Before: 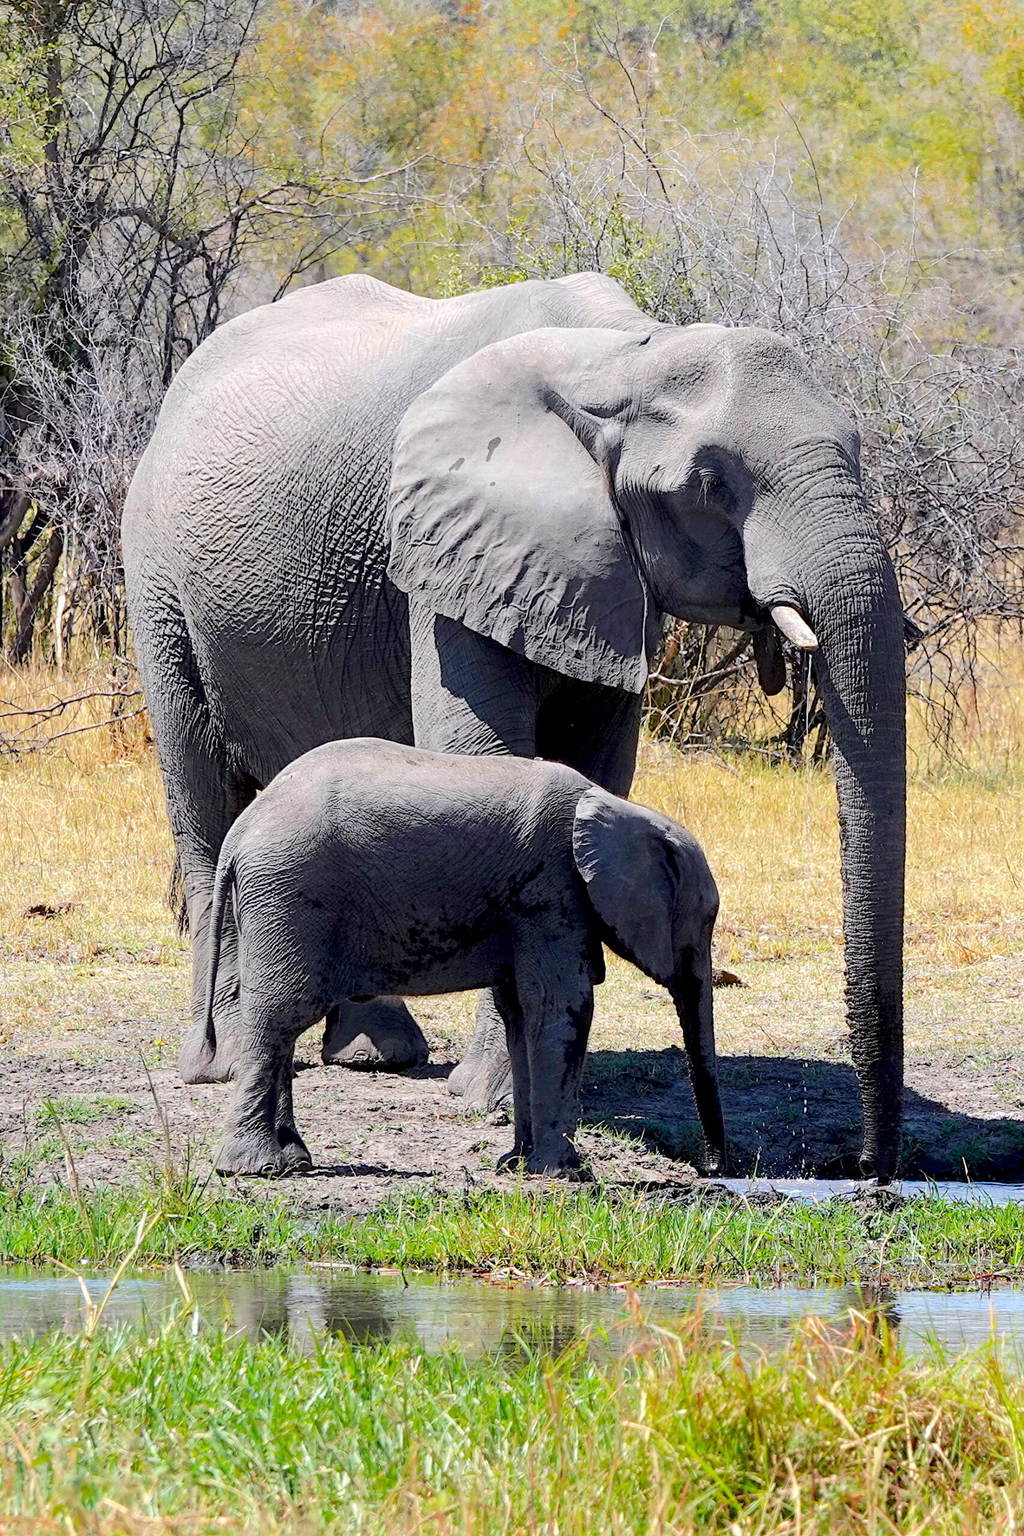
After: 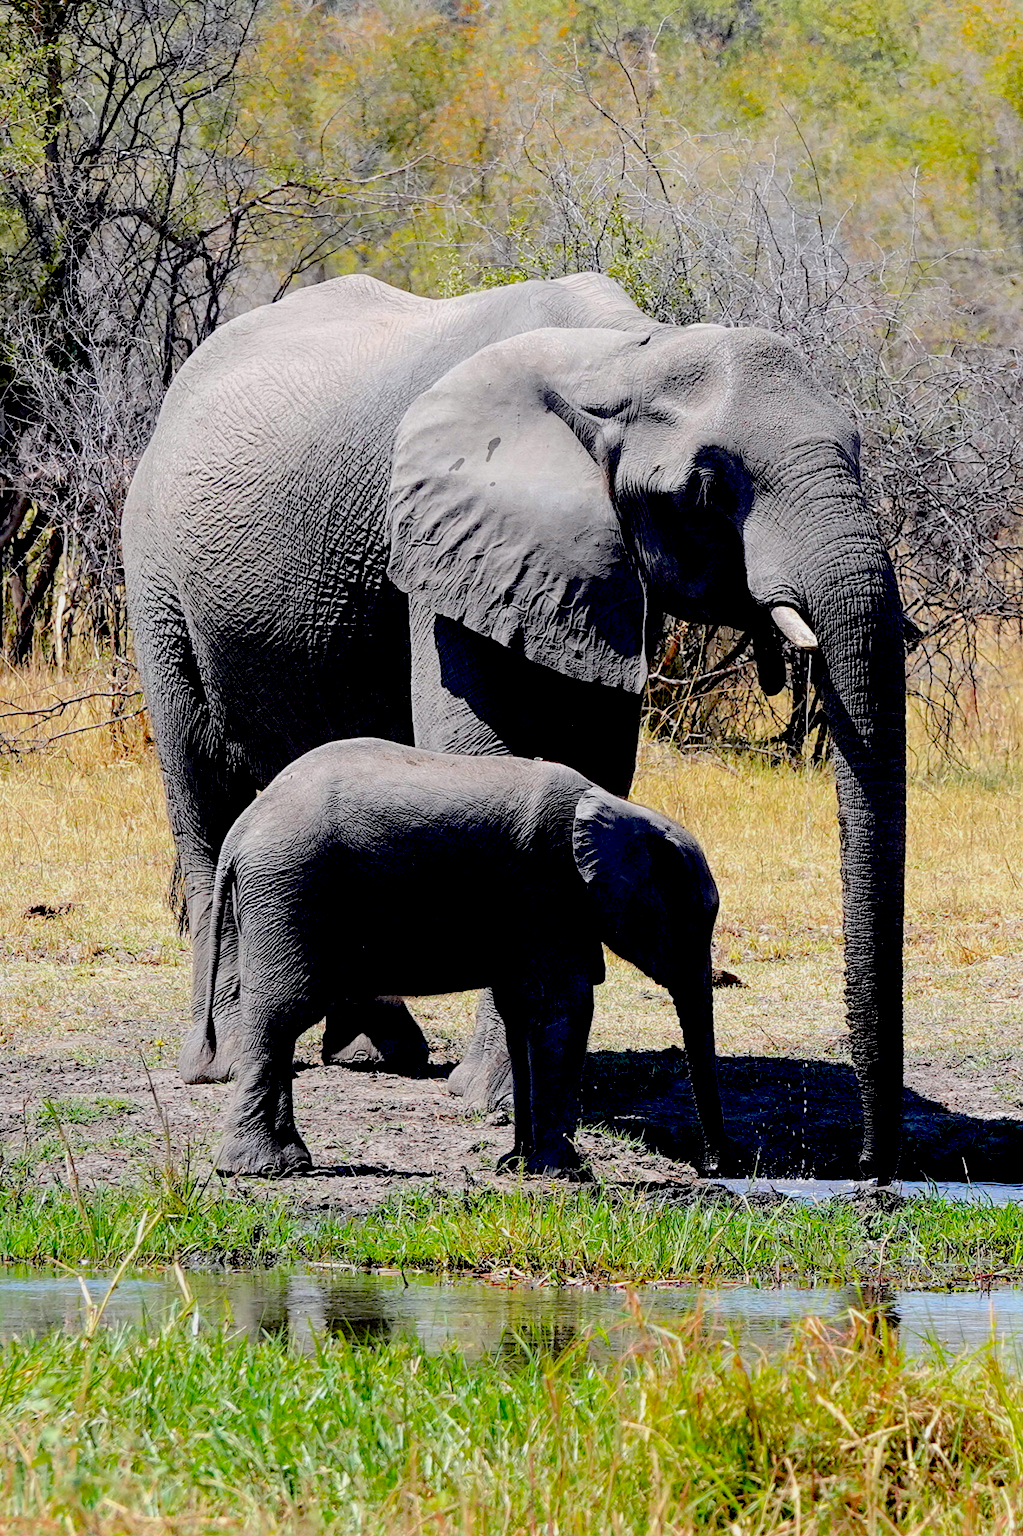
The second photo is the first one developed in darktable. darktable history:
exposure: black level correction 0.046, exposure -0.229 EV, compensate exposure bias true, compensate highlight preservation false
